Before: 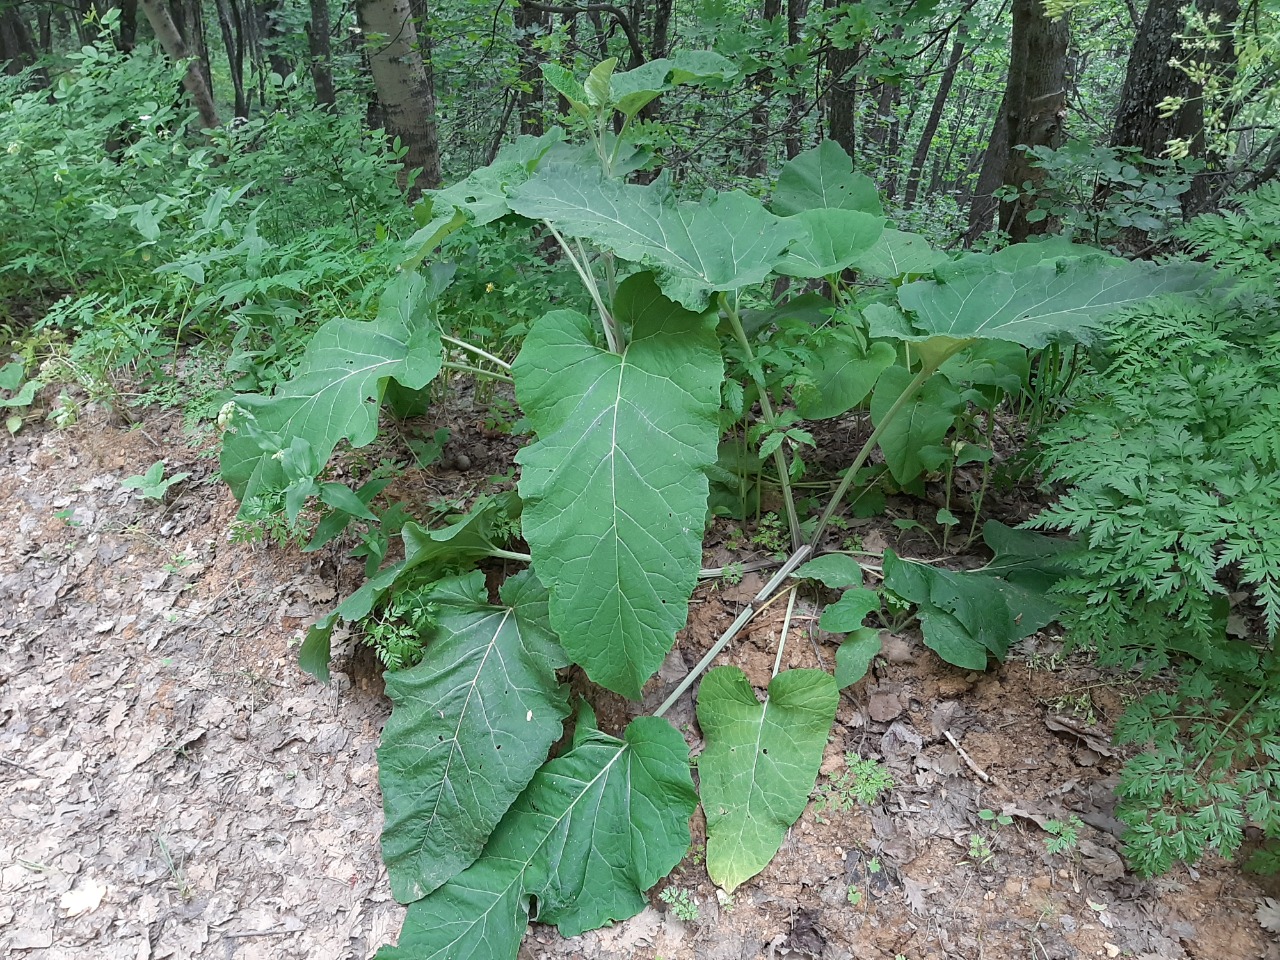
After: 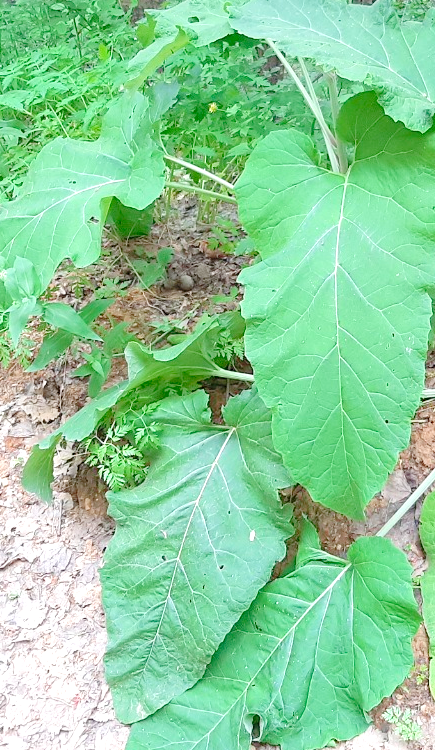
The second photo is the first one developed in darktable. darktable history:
levels: levels [0.008, 0.318, 0.836]
crop and rotate: left 21.648%, top 18.809%, right 44.35%, bottom 3.003%
